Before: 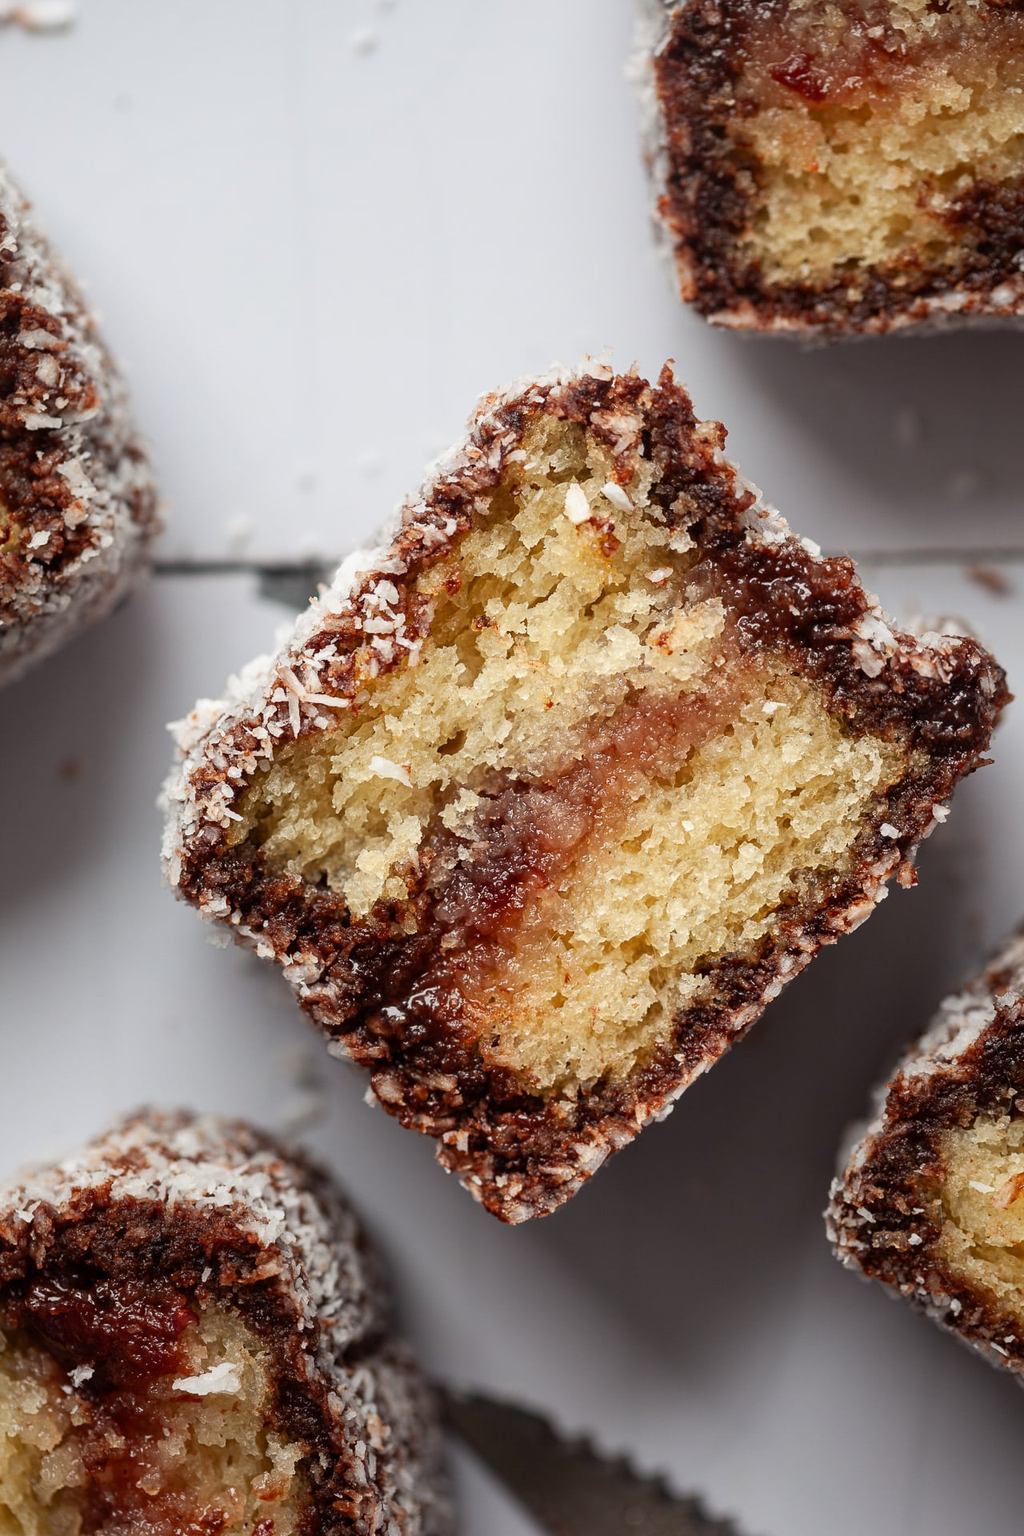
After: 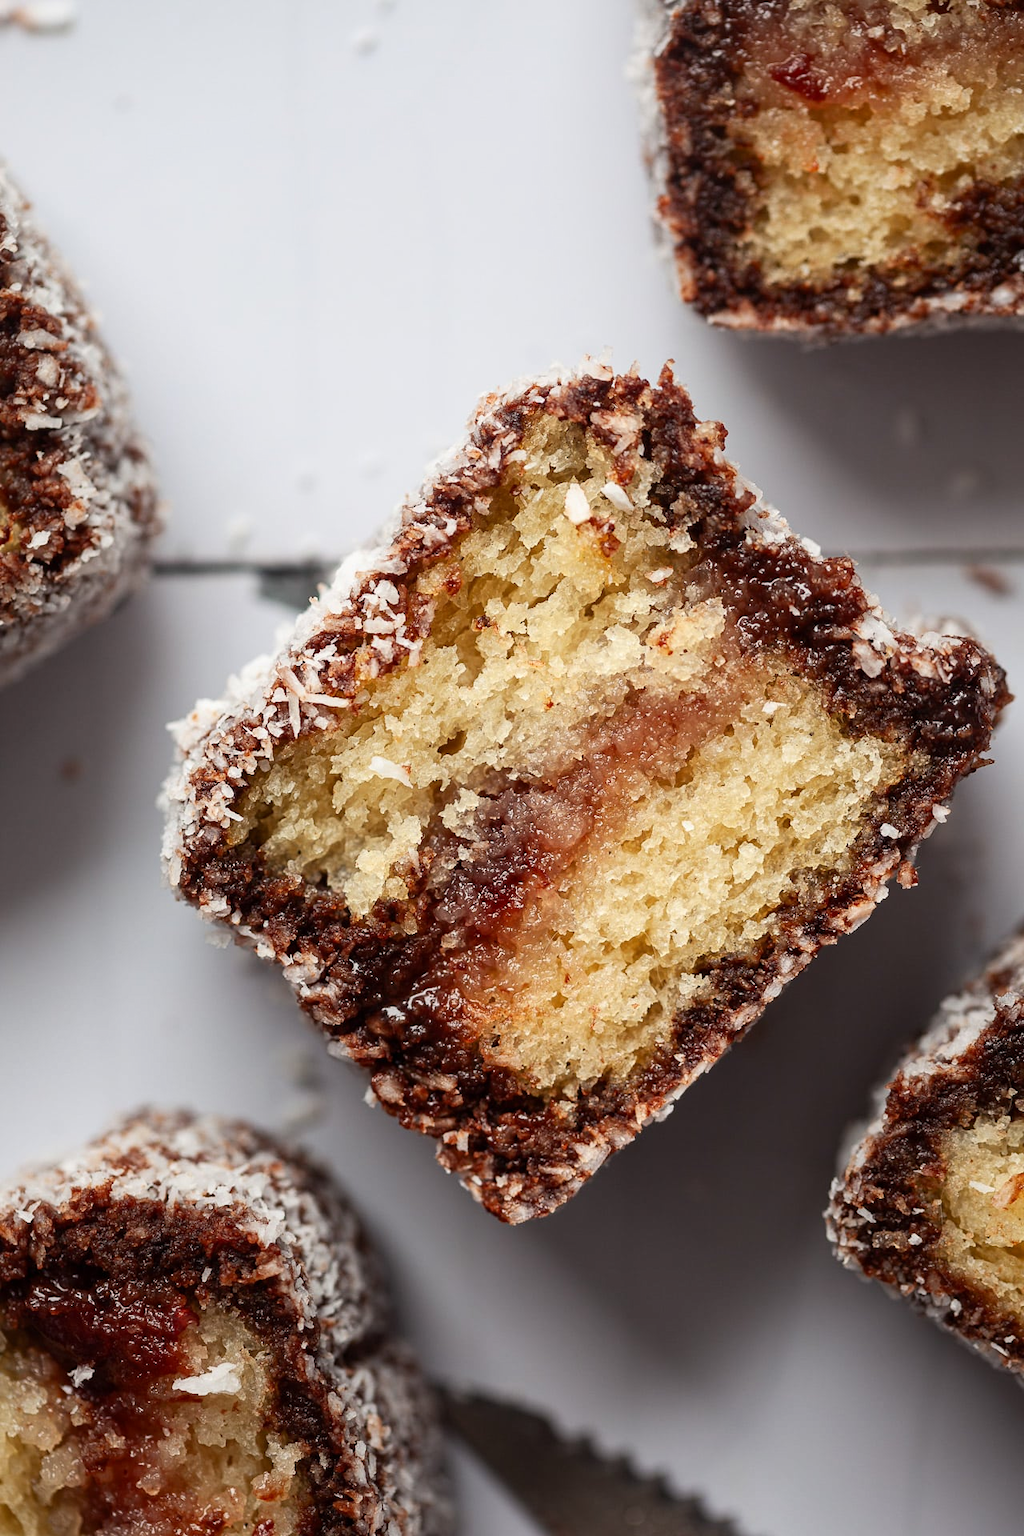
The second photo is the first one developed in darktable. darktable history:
contrast brightness saturation: contrast 0.104, brightness 0.024, saturation 0.017
